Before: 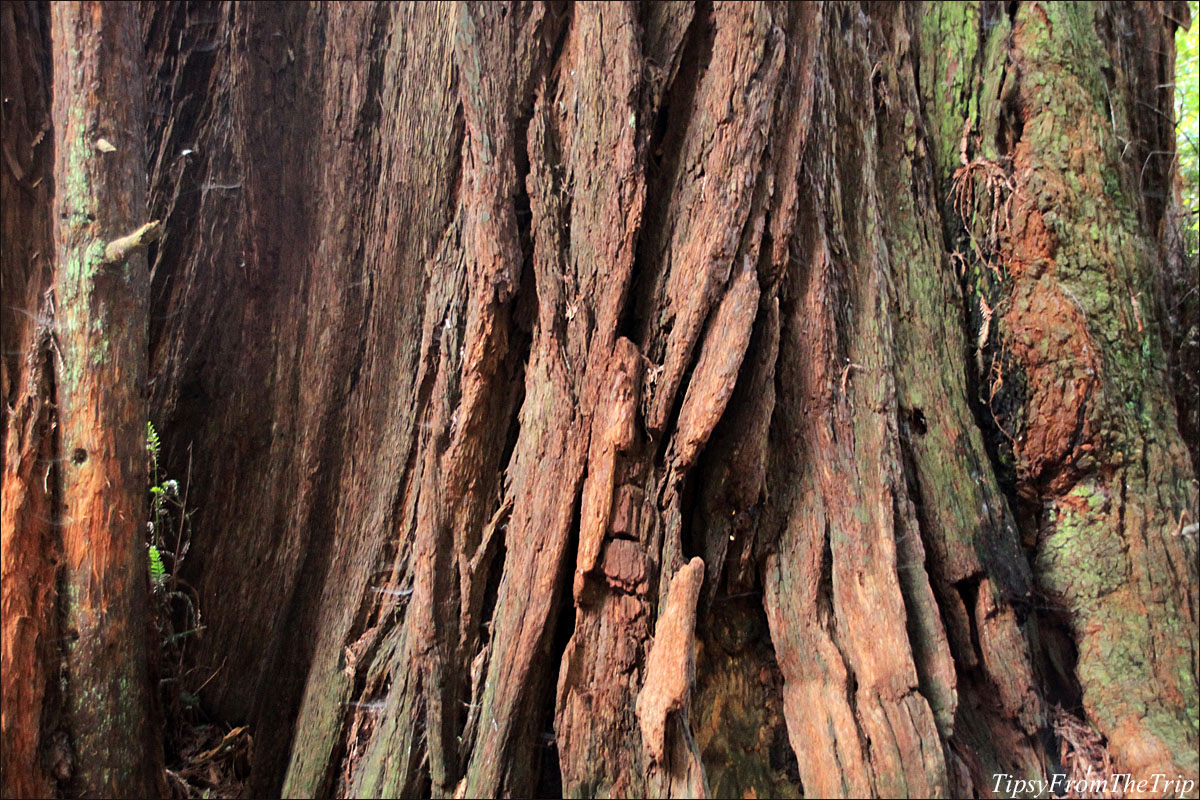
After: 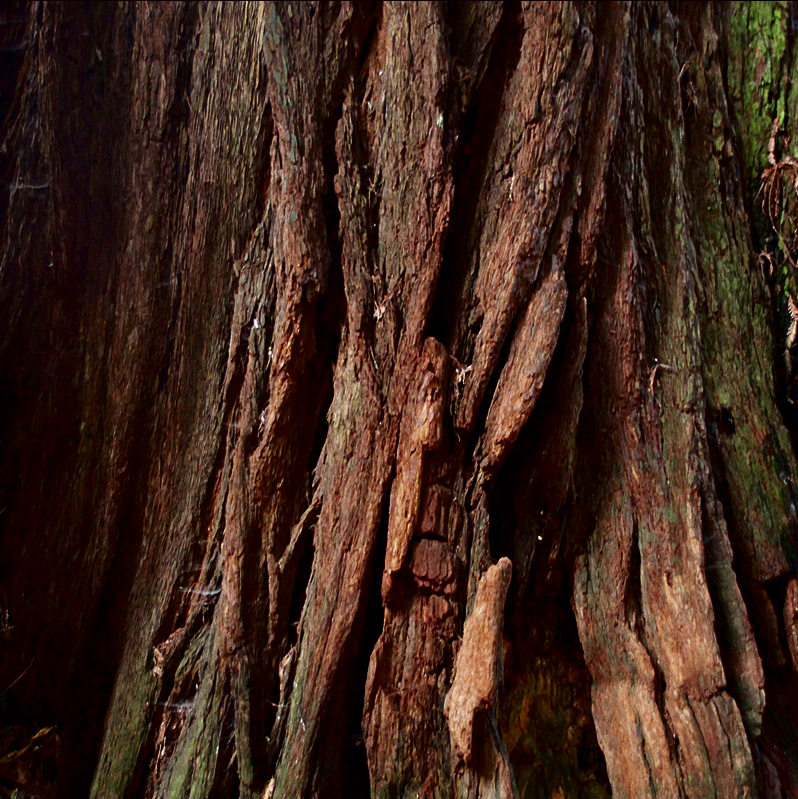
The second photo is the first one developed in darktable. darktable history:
crop and rotate: left 16.026%, right 17.406%
contrast brightness saturation: brightness -0.531
